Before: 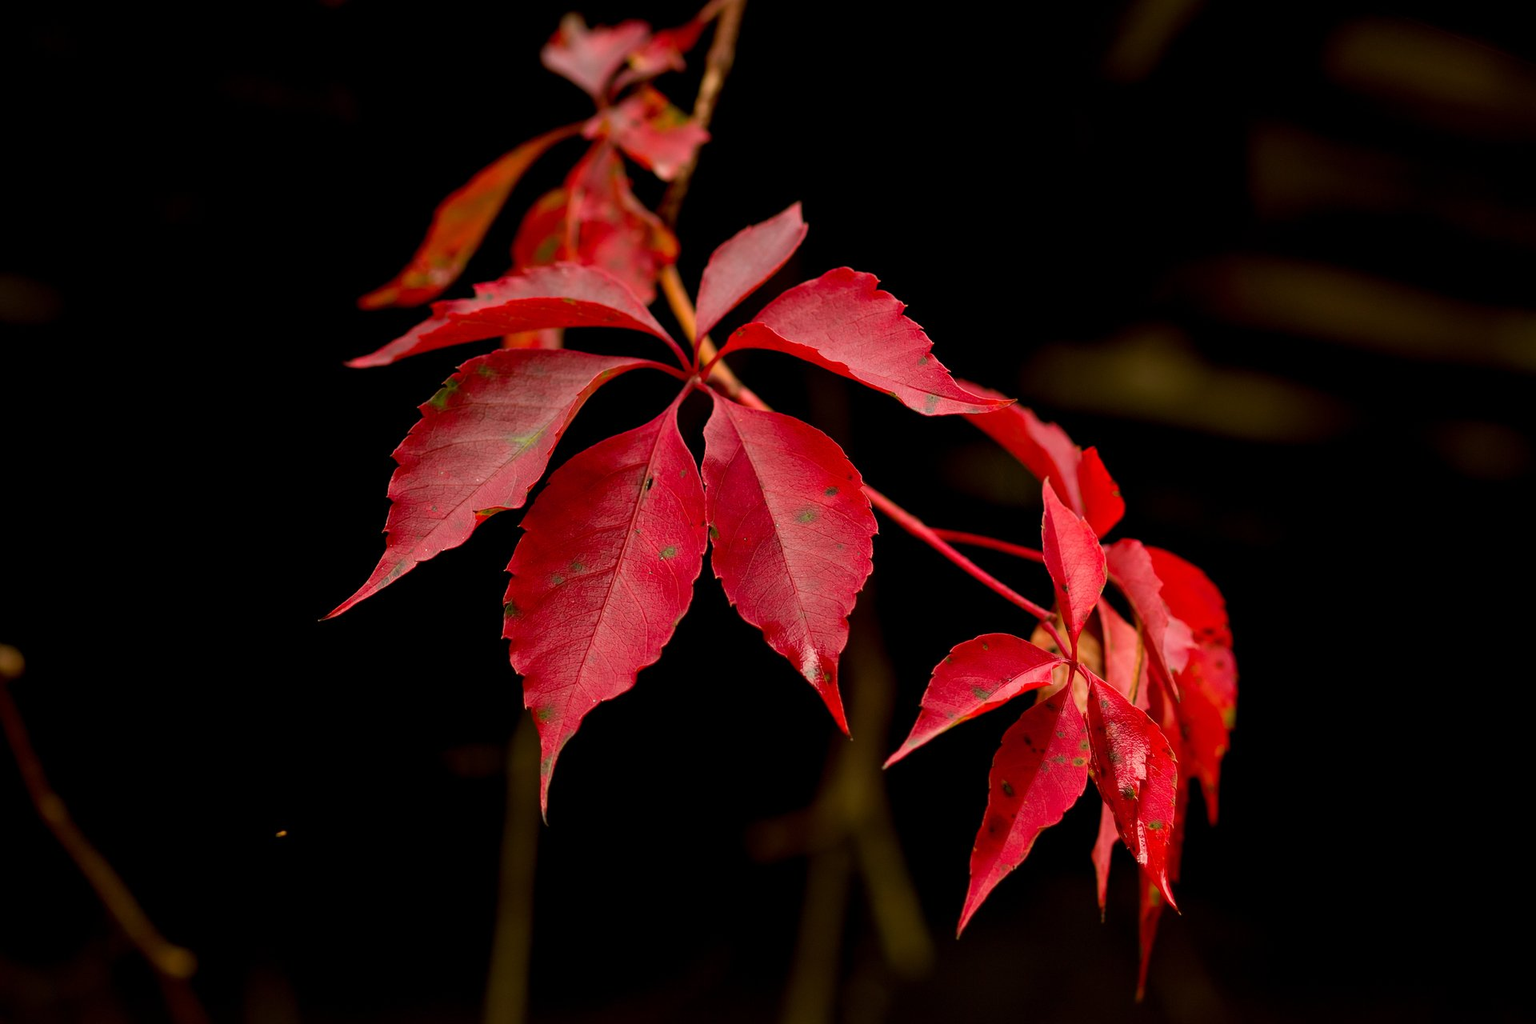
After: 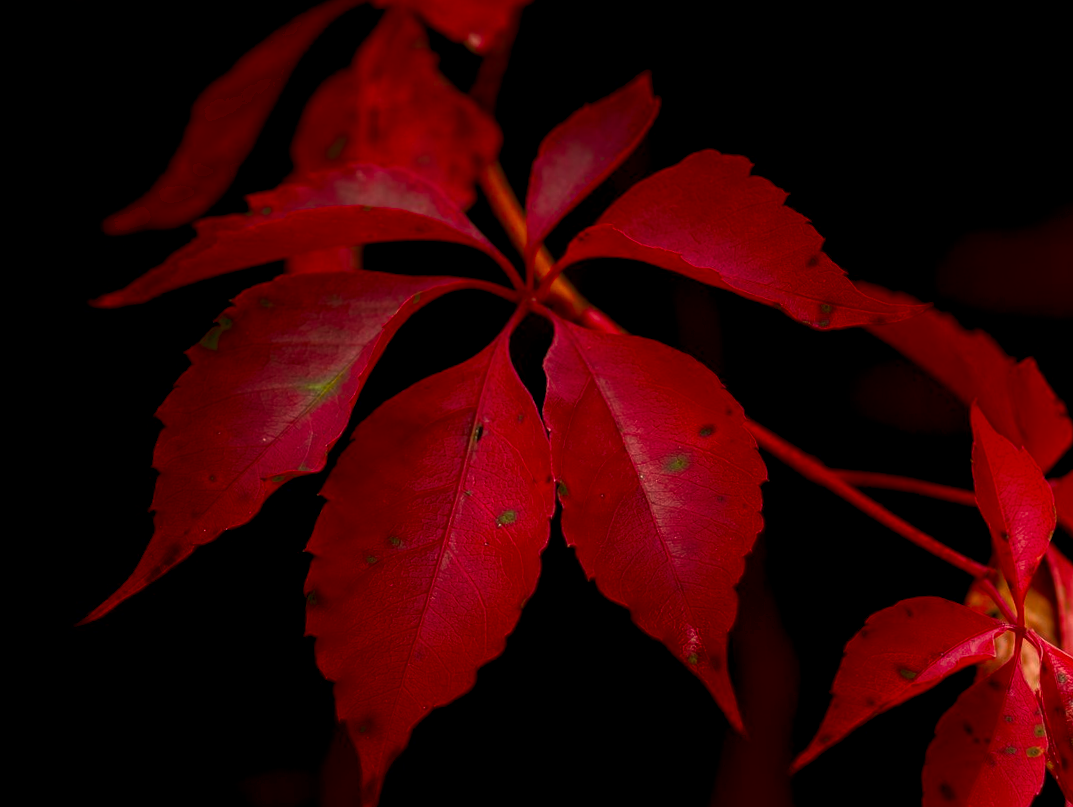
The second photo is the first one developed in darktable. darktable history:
crop: left 16.202%, top 11.208%, right 26.045%, bottom 20.557%
rotate and perspective: rotation -3°, crop left 0.031, crop right 0.968, crop top 0.07, crop bottom 0.93
velvia: on, module defaults
local contrast: on, module defaults
shadows and highlights: shadows -90, highlights 90, soften with gaussian
